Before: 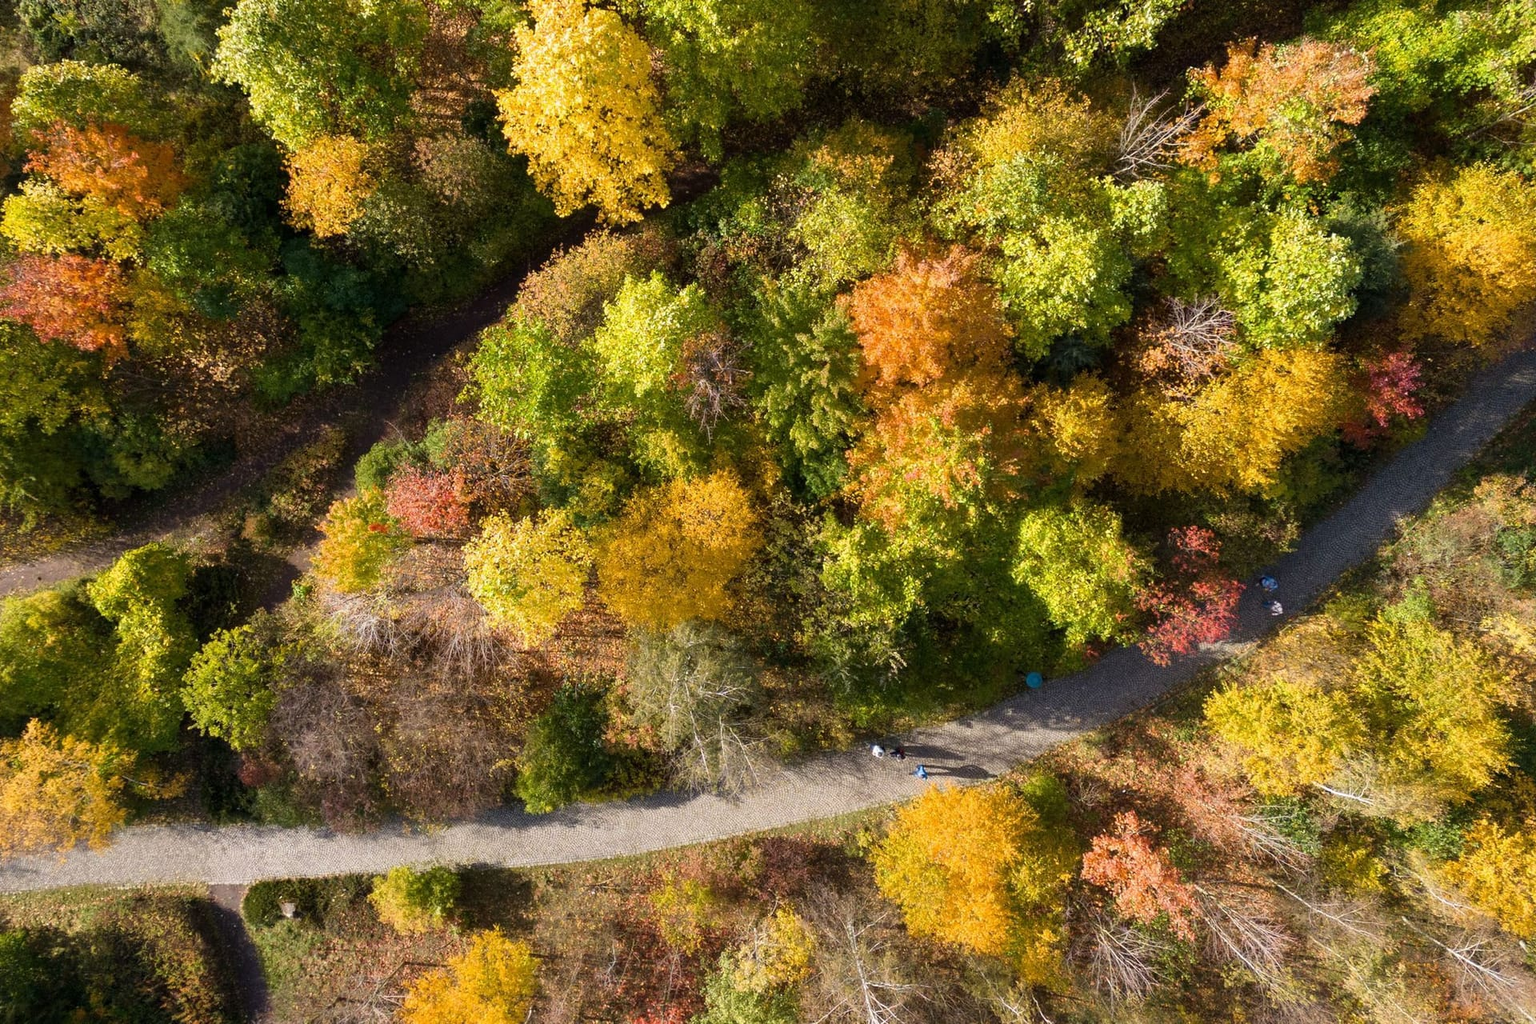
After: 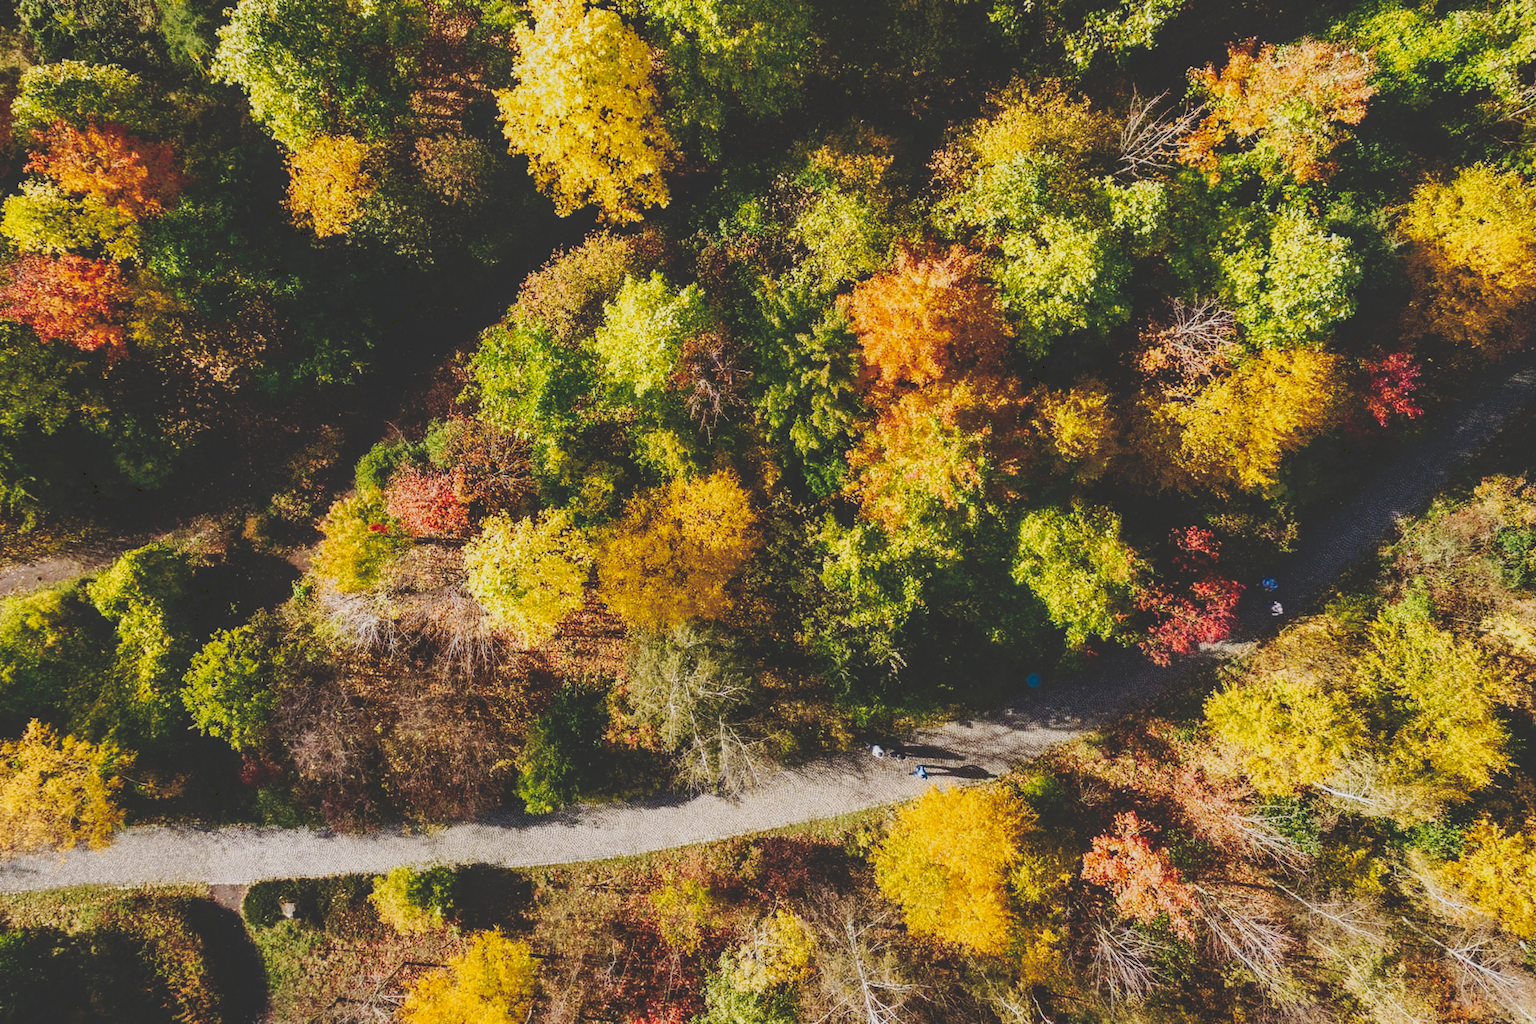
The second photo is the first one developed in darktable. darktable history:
tone equalizer: -8 EV 0.277 EV, -7 EV 0.452 EV, -6 EV 0.453 EV, -5 EV 0.224 EV, -3 EV -0.262 EV, -2 EV -0.446 EV, -1 EV -0.405 EV, +0 EV -0.237 EV
tone curve: curves: ch0 [(0, 0) (0.003, 0.198) (0.011, 0.198) (0.025, 0.198) (0.044, 0.198) (0.069, 0.201) (0.1, 0.202) (0.136, 0.207) (0.177, 0.212) (0.224, 0.222) (0.277, 0.27) (0.335, 0.332) (0.399, 0.422) (0.468, 0.542) (0.543, 0.626) (0.623, 0.698) (0.709, 0.764) (0.801, 0.82) (0.898, 0.863) (1, 1)], preserve colors none
local contrast: on, module defaults
